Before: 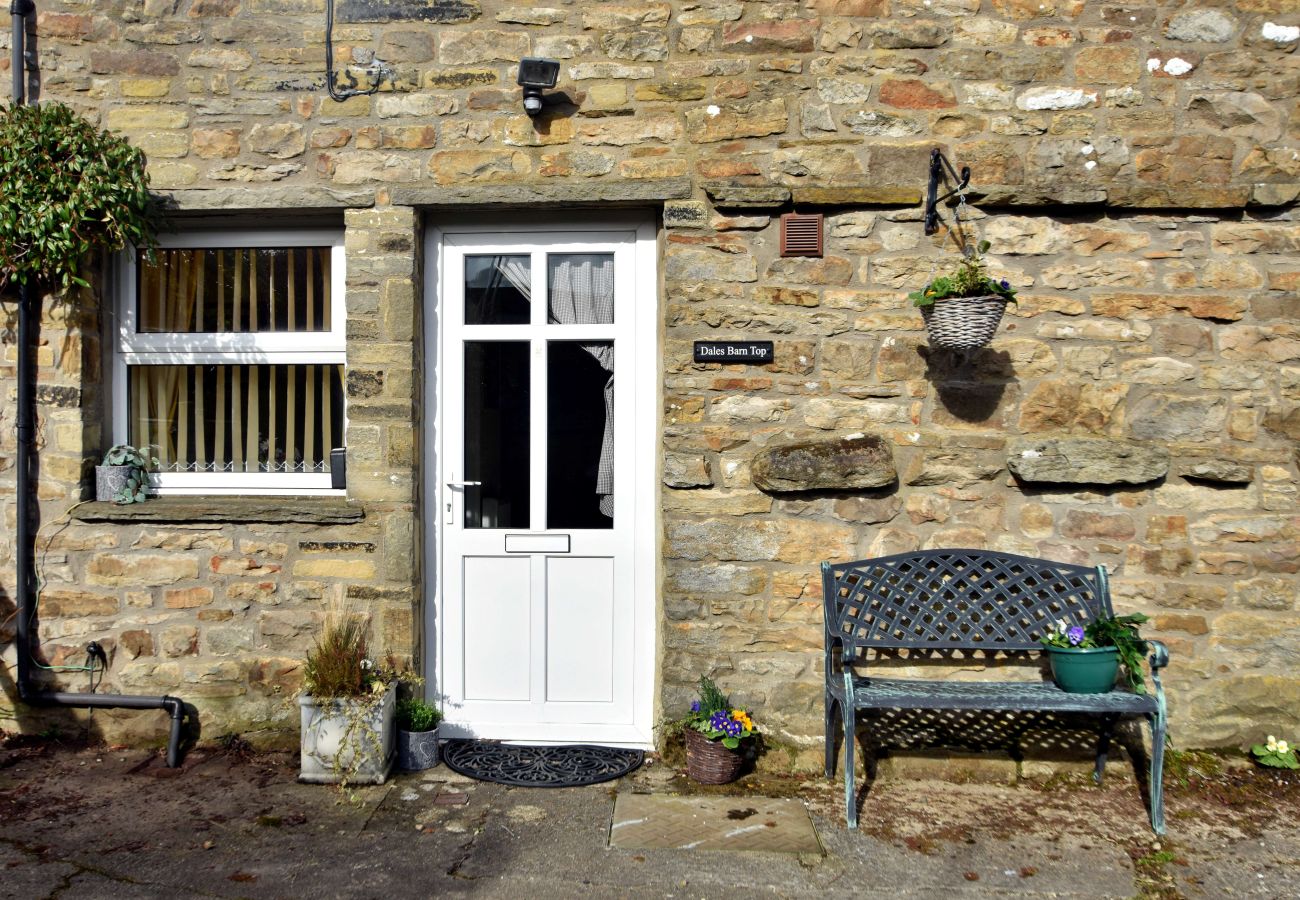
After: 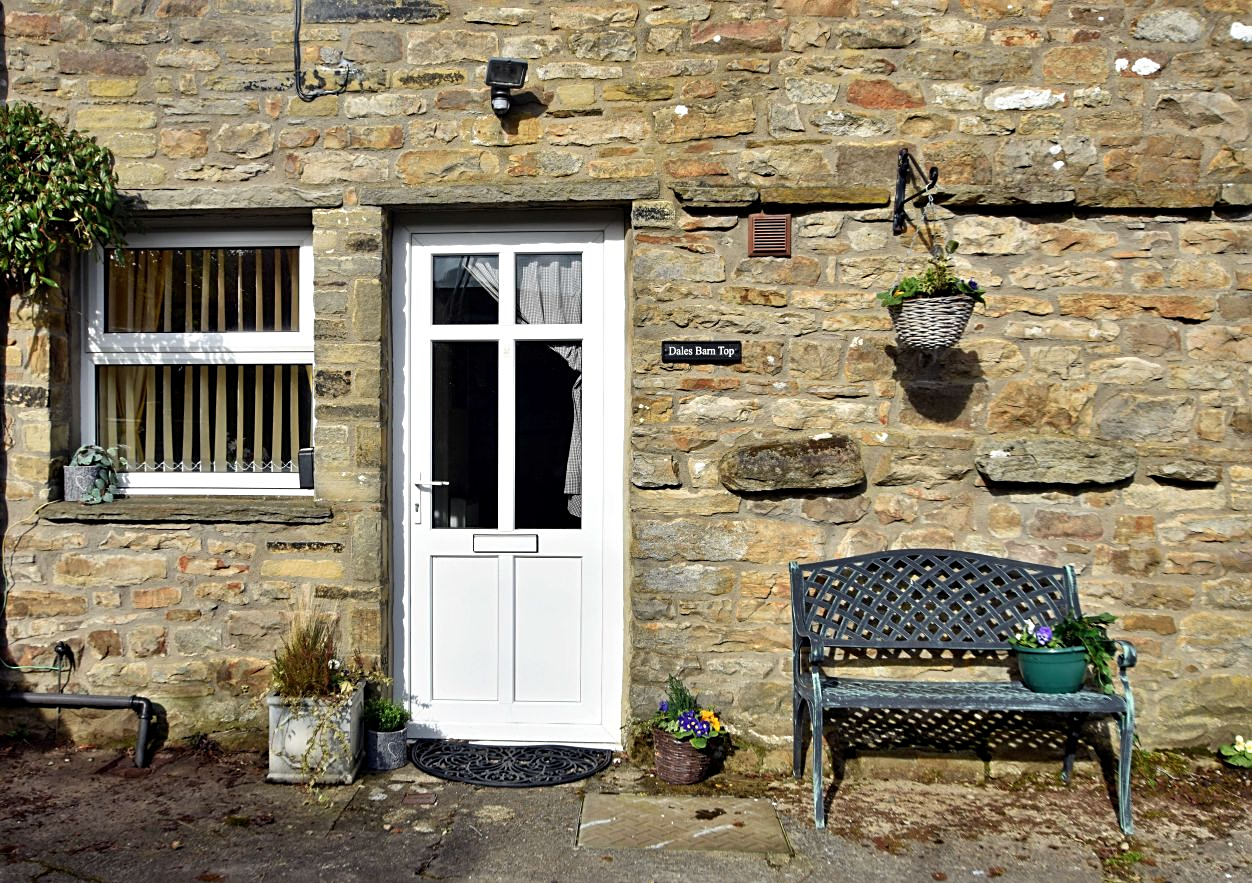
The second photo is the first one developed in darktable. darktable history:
crop and rotate: left 2.509%, right 1.147%, bottom 1.852%
sharpen: radius 2.197, amount 0.386, threshold 0.046
